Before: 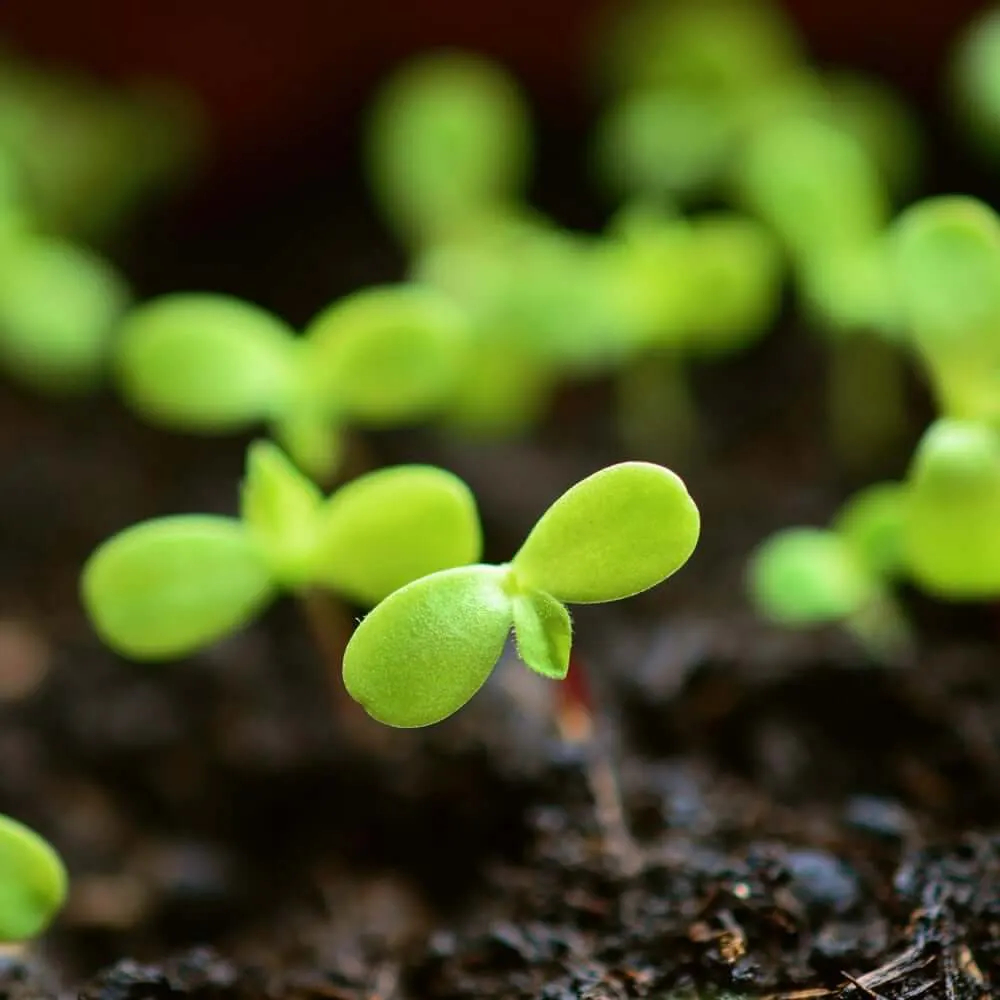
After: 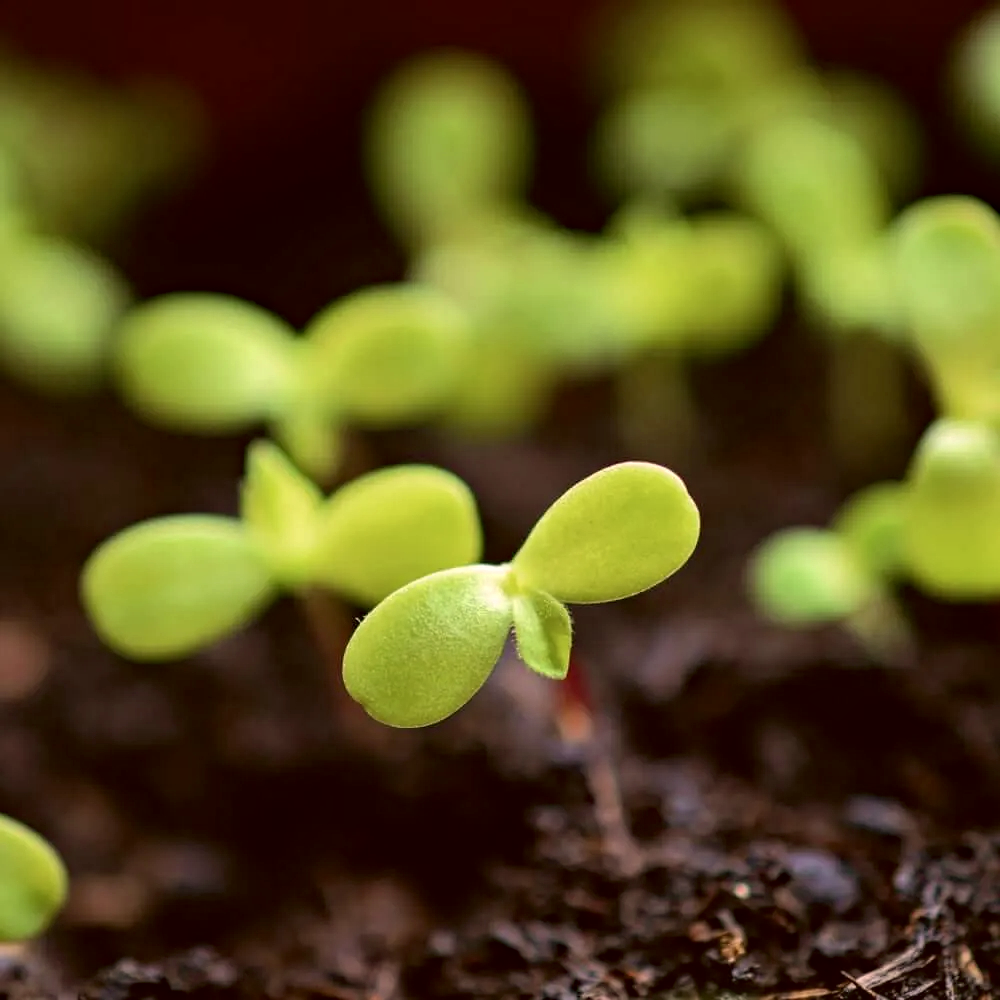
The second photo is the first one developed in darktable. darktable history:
color correction: highlights a* 10.21, highlights b* 9.79, shadows a* 8.61, shadows b* 7.88, saturation 0.8
haze removal: compatibility mode true, adaptive false
